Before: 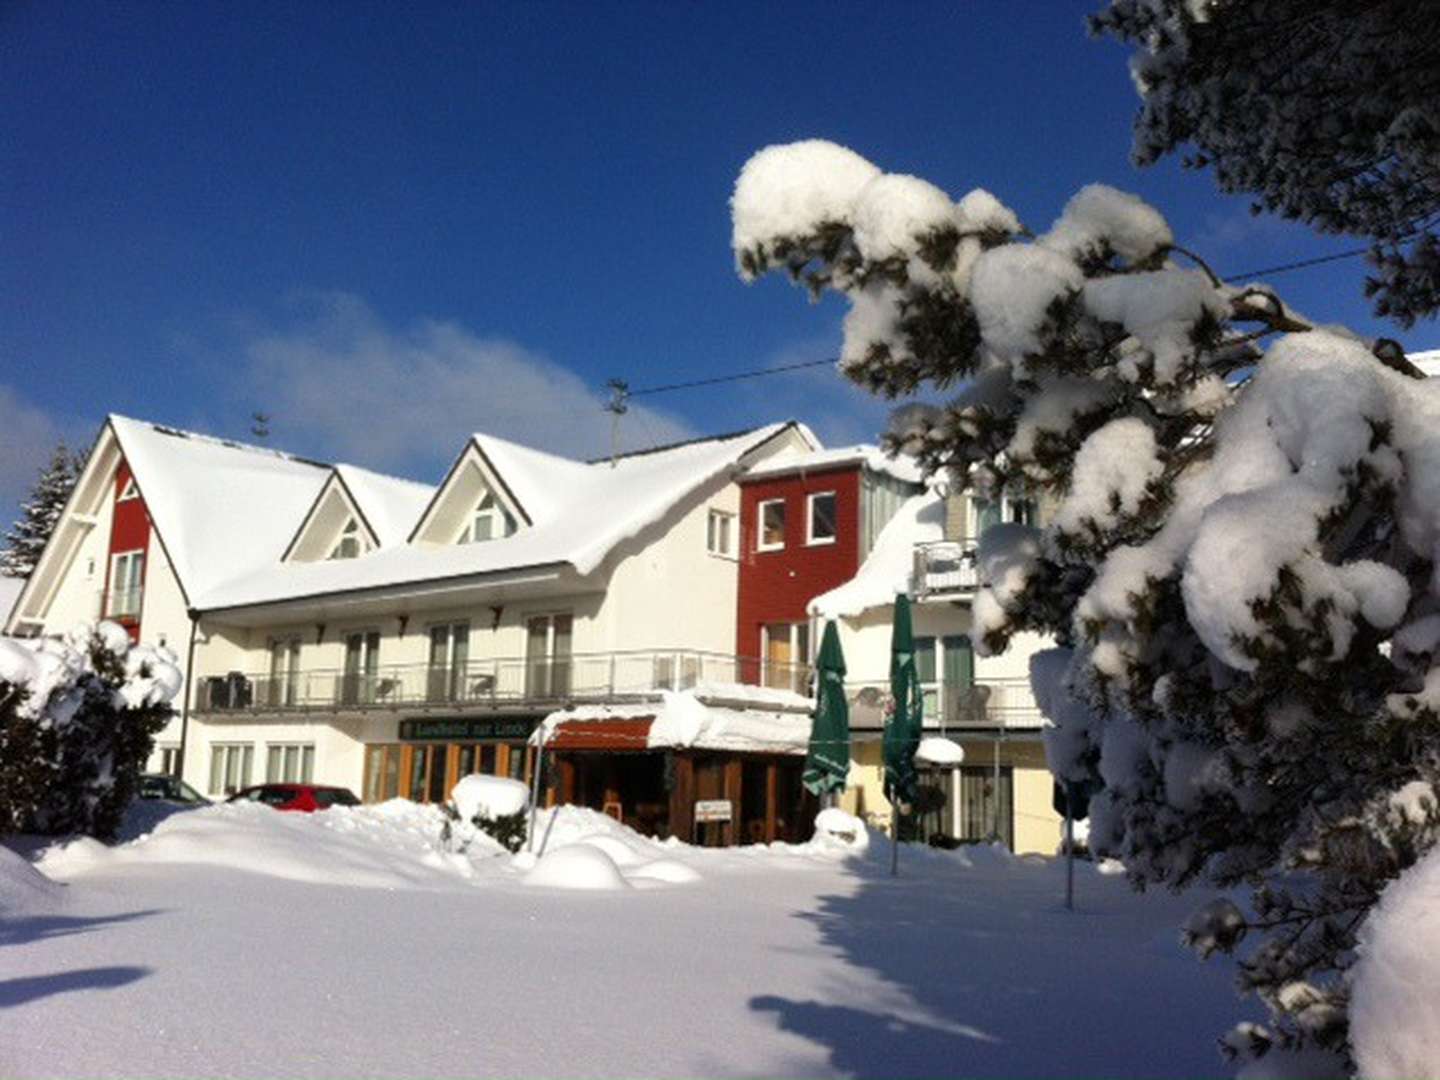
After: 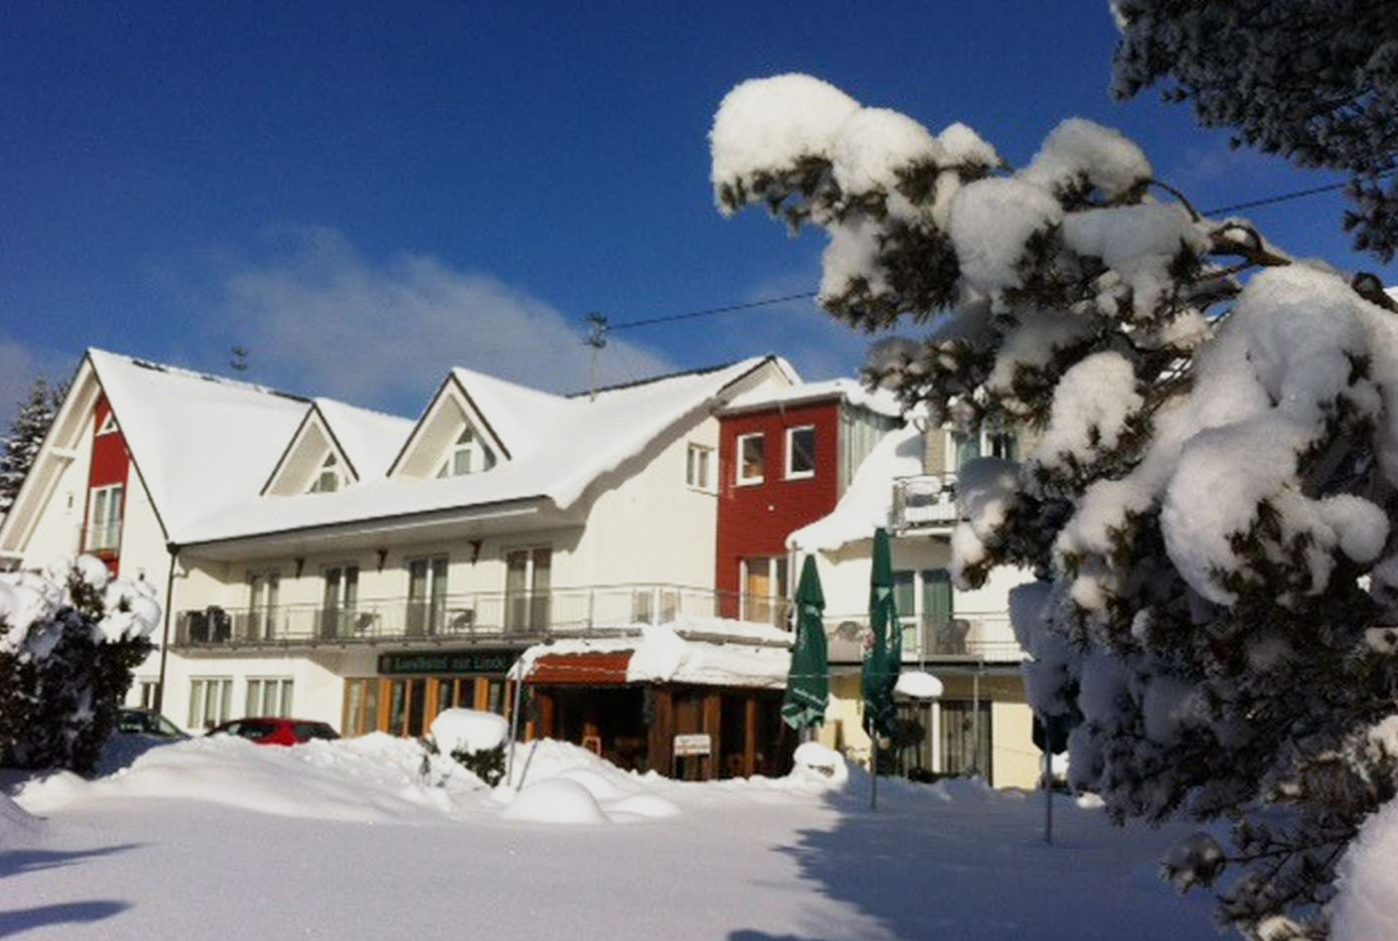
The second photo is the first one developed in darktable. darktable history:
crop: left 1.507%, top 6.147%, right 1.379%, bottom 6.637%
sigmoid: contrast 1.22, skew 0.65
